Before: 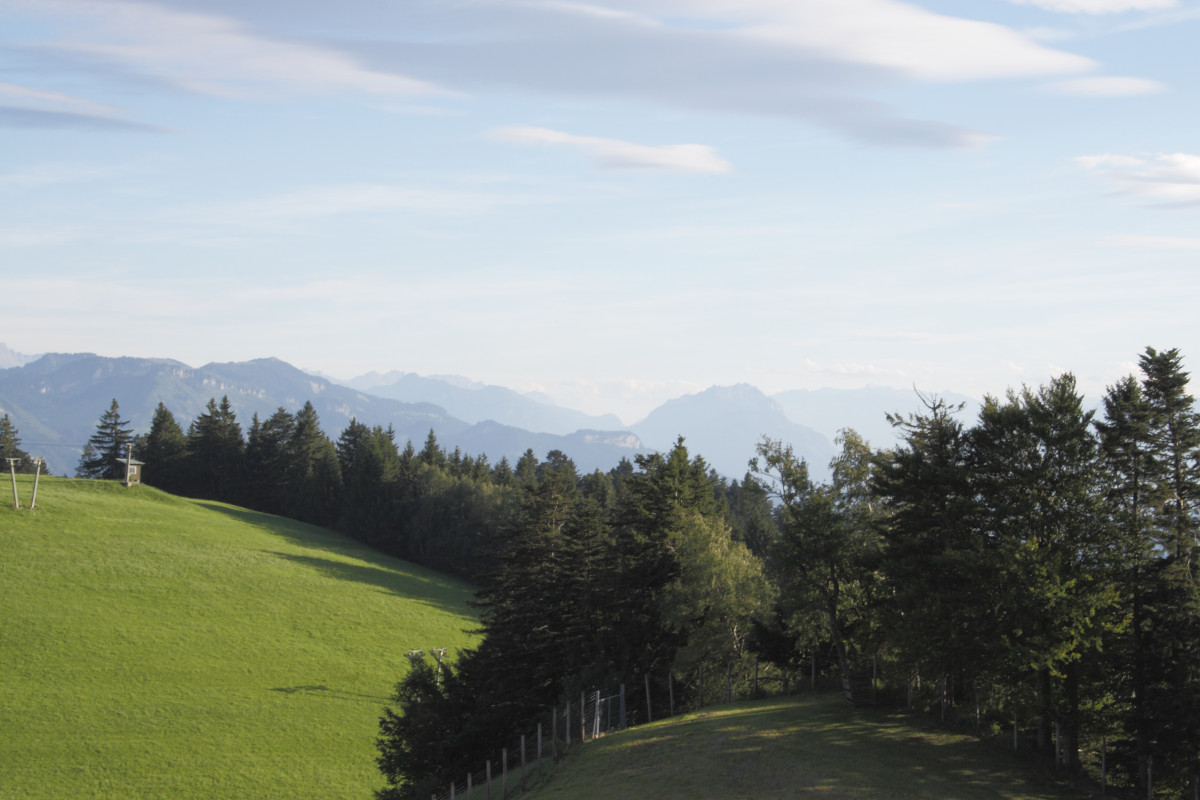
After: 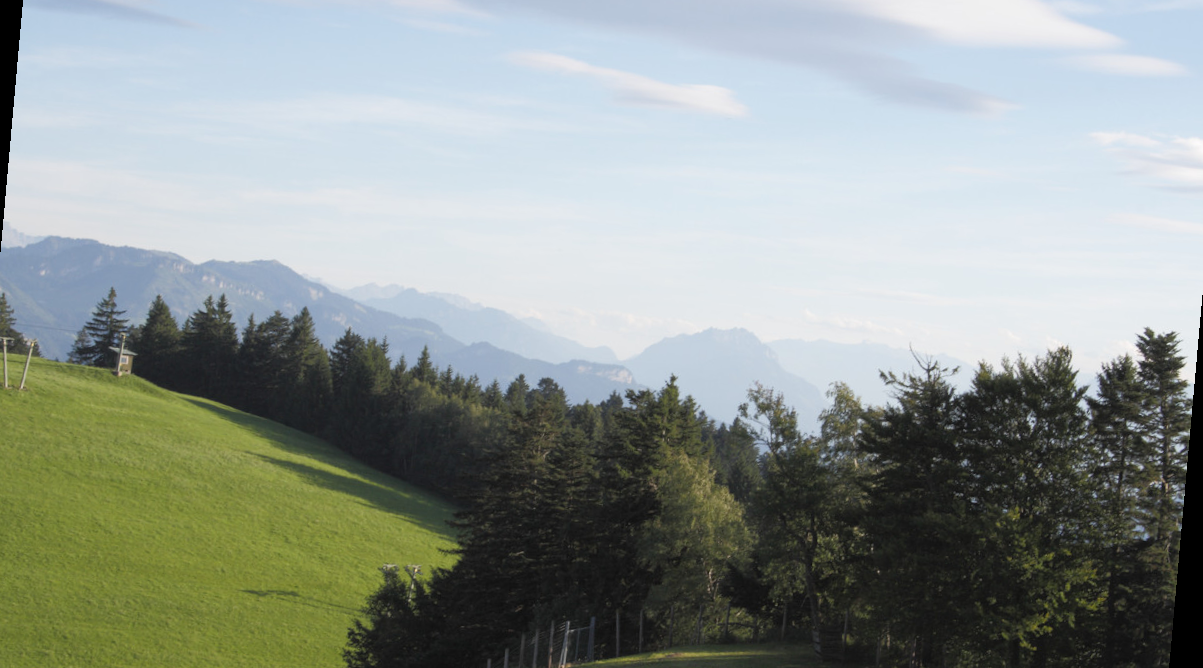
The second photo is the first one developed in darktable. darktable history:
crop and rotate: left 2.991%, top 13.302%, right 1.981%, bottom 12.636%
rotate and perspective: rotation 5.12°, automatic cropping off
